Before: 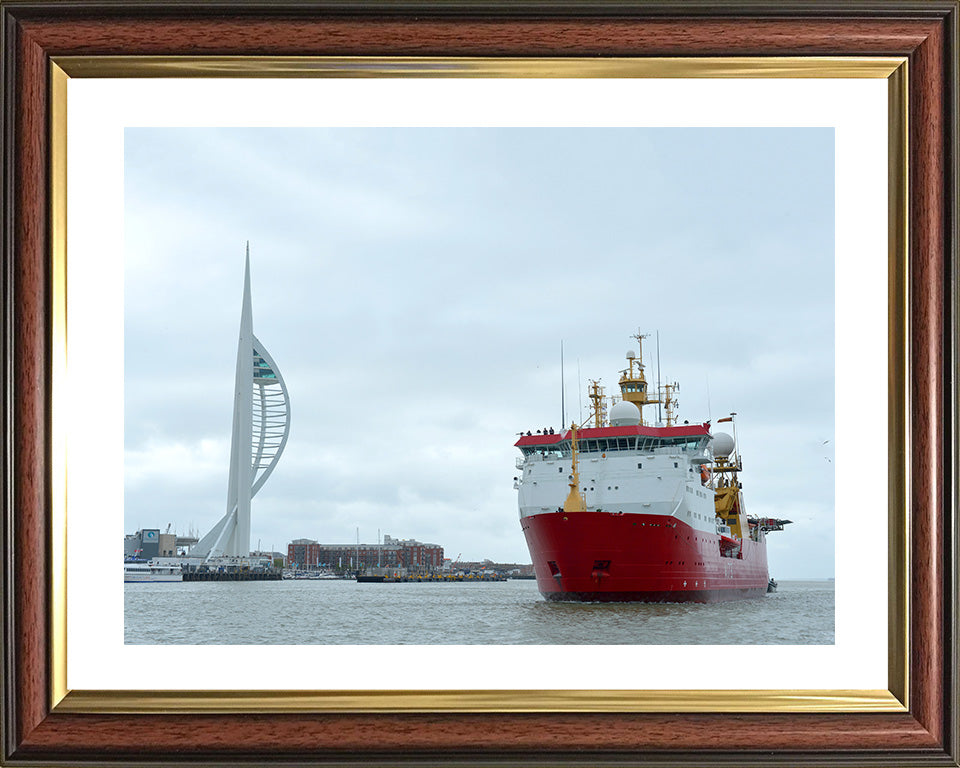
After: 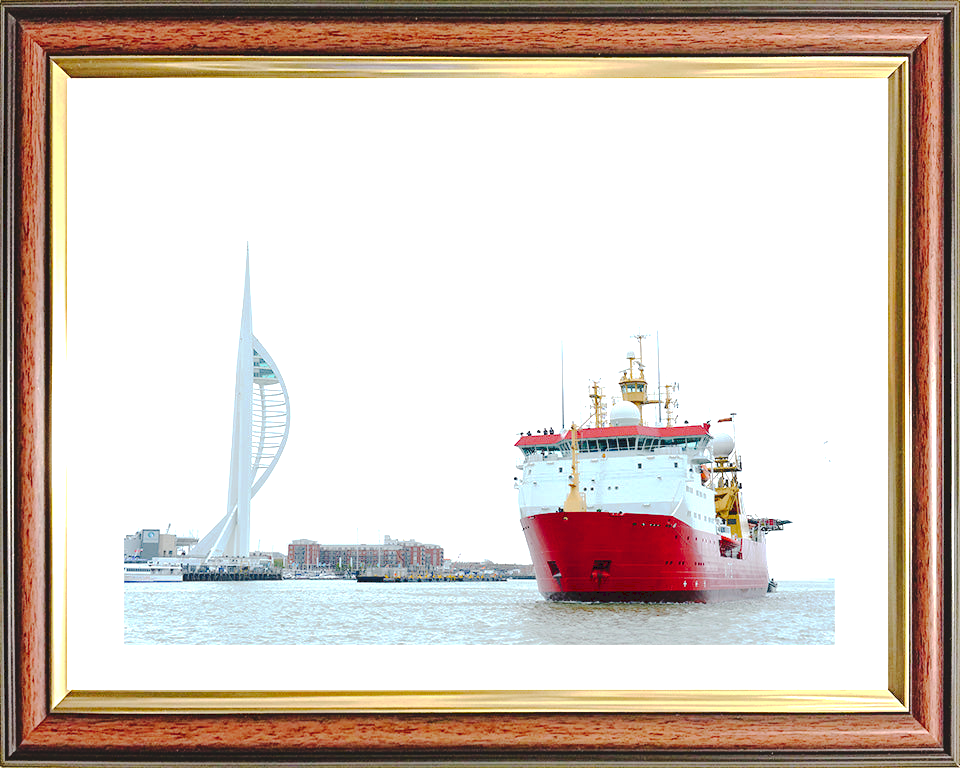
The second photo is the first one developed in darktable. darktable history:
levels: levels [0, 0.498, 1]
exposure: black level correction 0.001, exposure 1 EV, compensate highlight preservation false
tone curve: curves: ch0 [(0, 0) (0.003, 0.089) (0.011, 0.089) (0.025, 0.088) (0.044, 0.089) (0.069, 0.094) (0.1, 0.108) (0.136, 0.119) (0.177, 0.147) (0.224, 0.204) (0.277, 0.28) (0.335, 0.389) (0.399, 0.486) (0.468, 0.588) (0.543, 0.647) (0.623, 0.705) (0.709, 0.759) (0.801, 0.815) (0.898, 0.873) (1, 1)], preserve colors none
